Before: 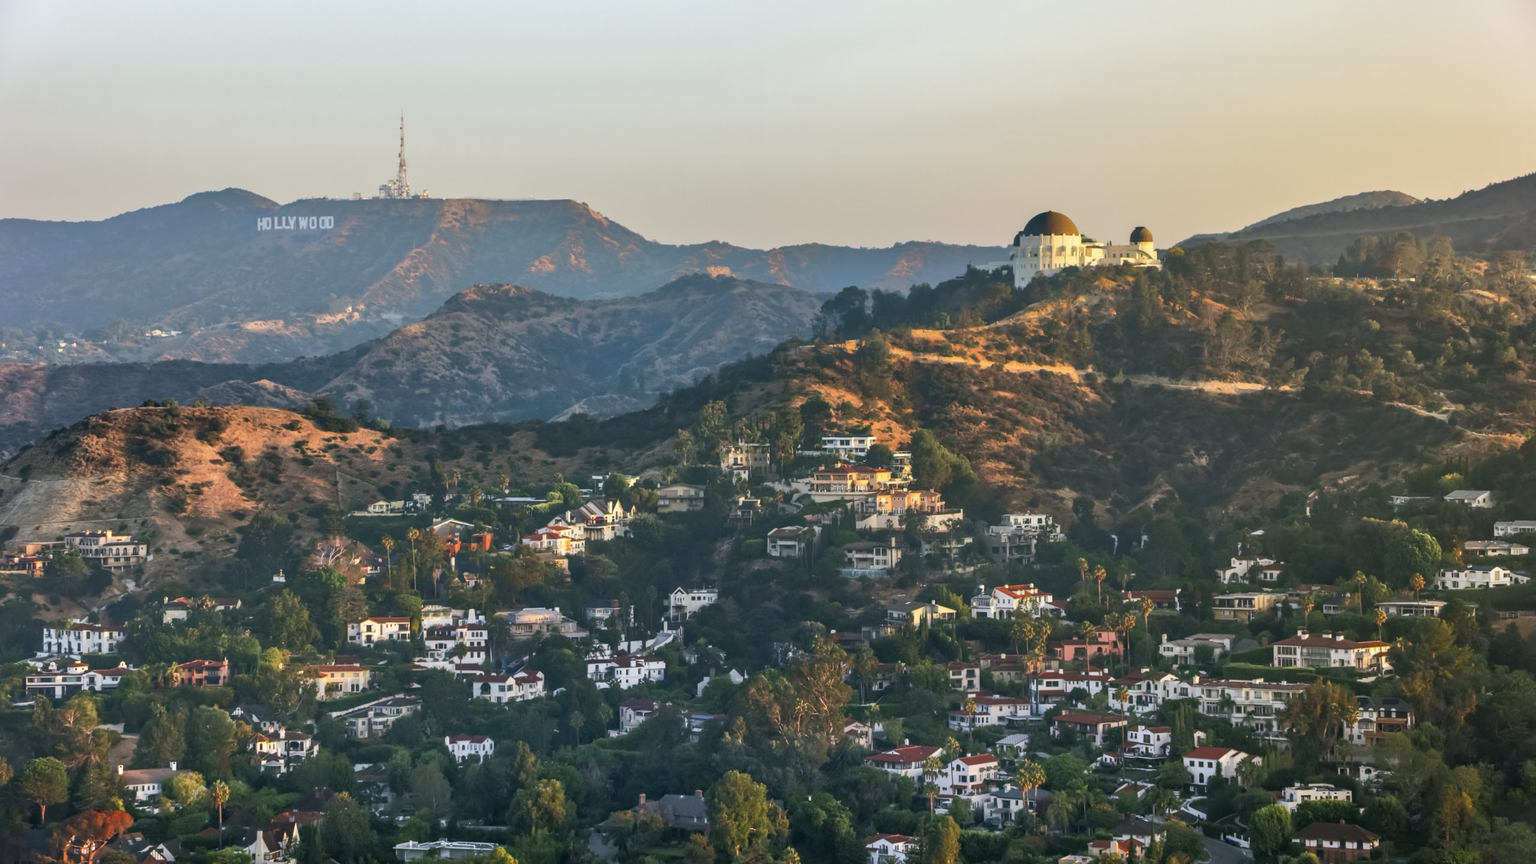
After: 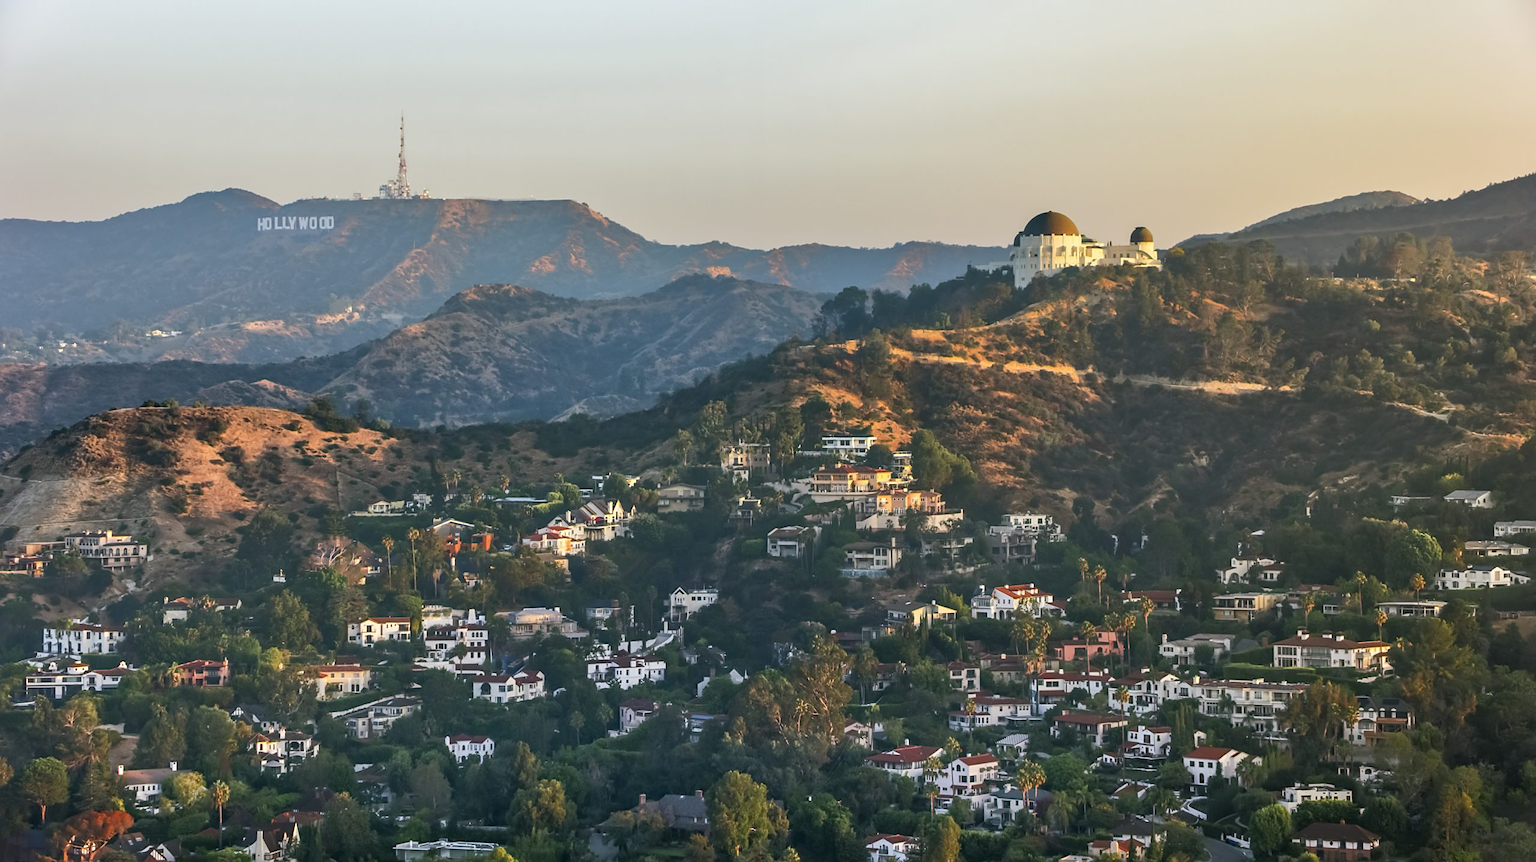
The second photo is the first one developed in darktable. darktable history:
sharpen: radius 1.824, amount 0.391, threshold 1.318
crop: bottom 0.072%
